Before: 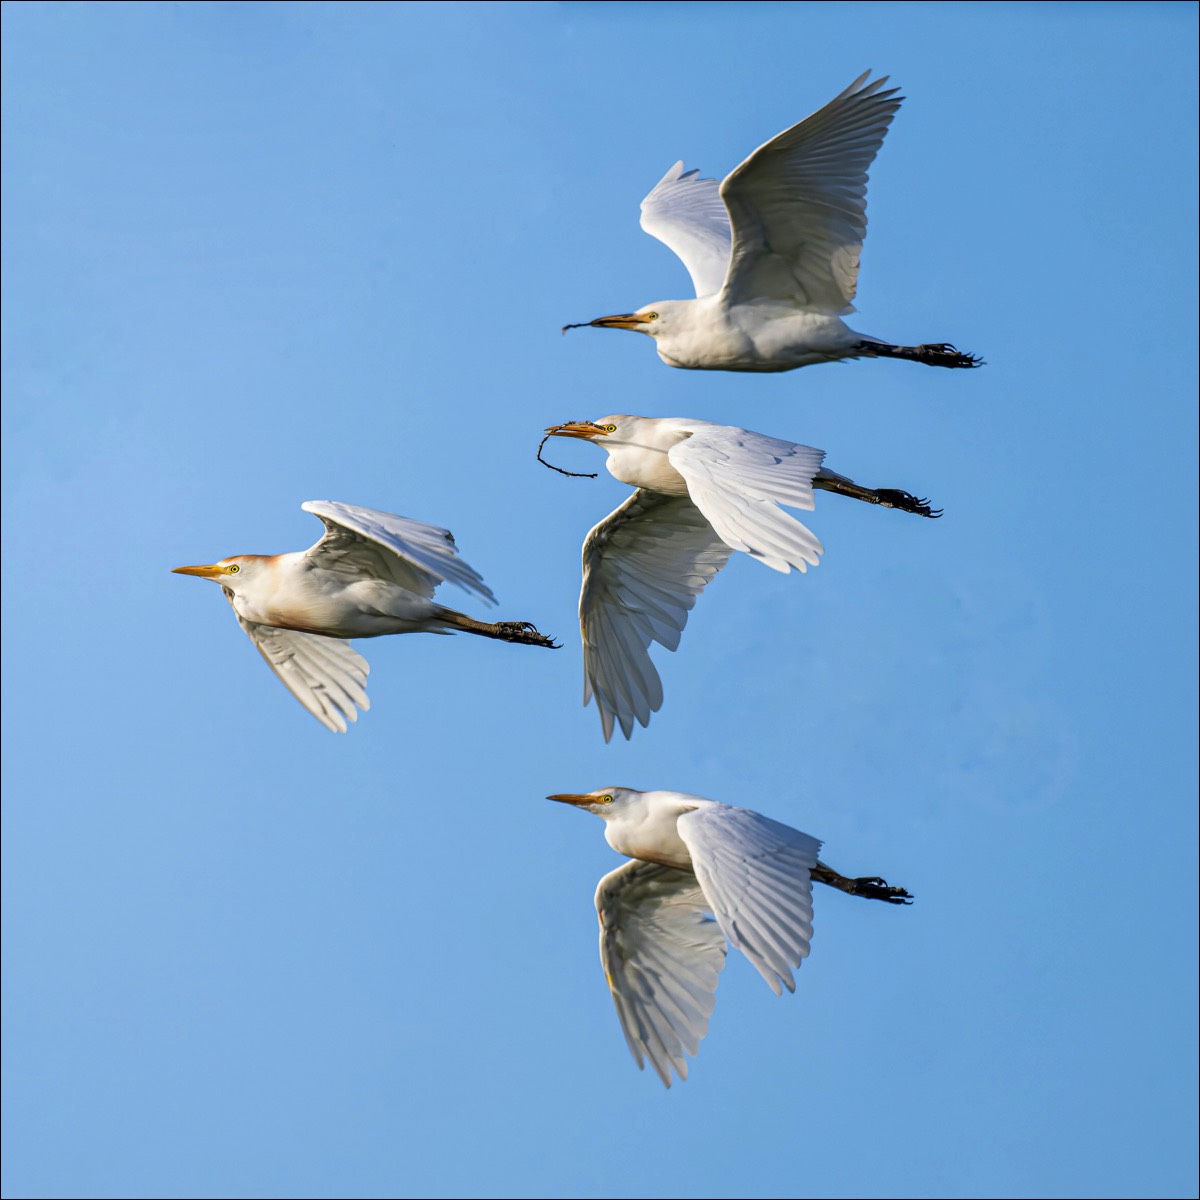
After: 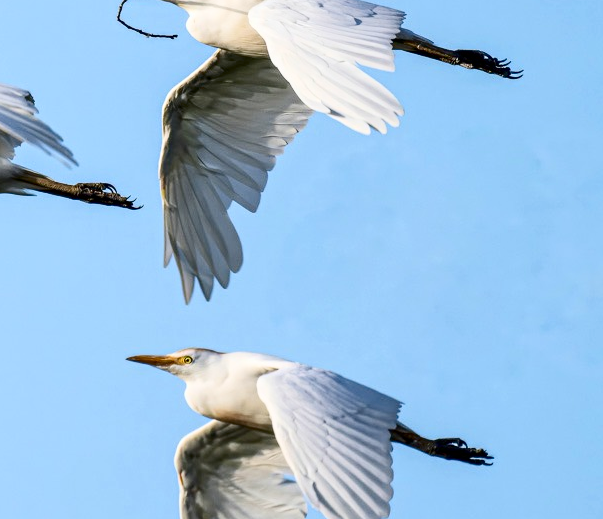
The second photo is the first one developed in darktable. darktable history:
crop: left 35.03%, top 36.625%, right 14.663%, bottom 20.057%
contrast brightness saturation: contrast 0.28
